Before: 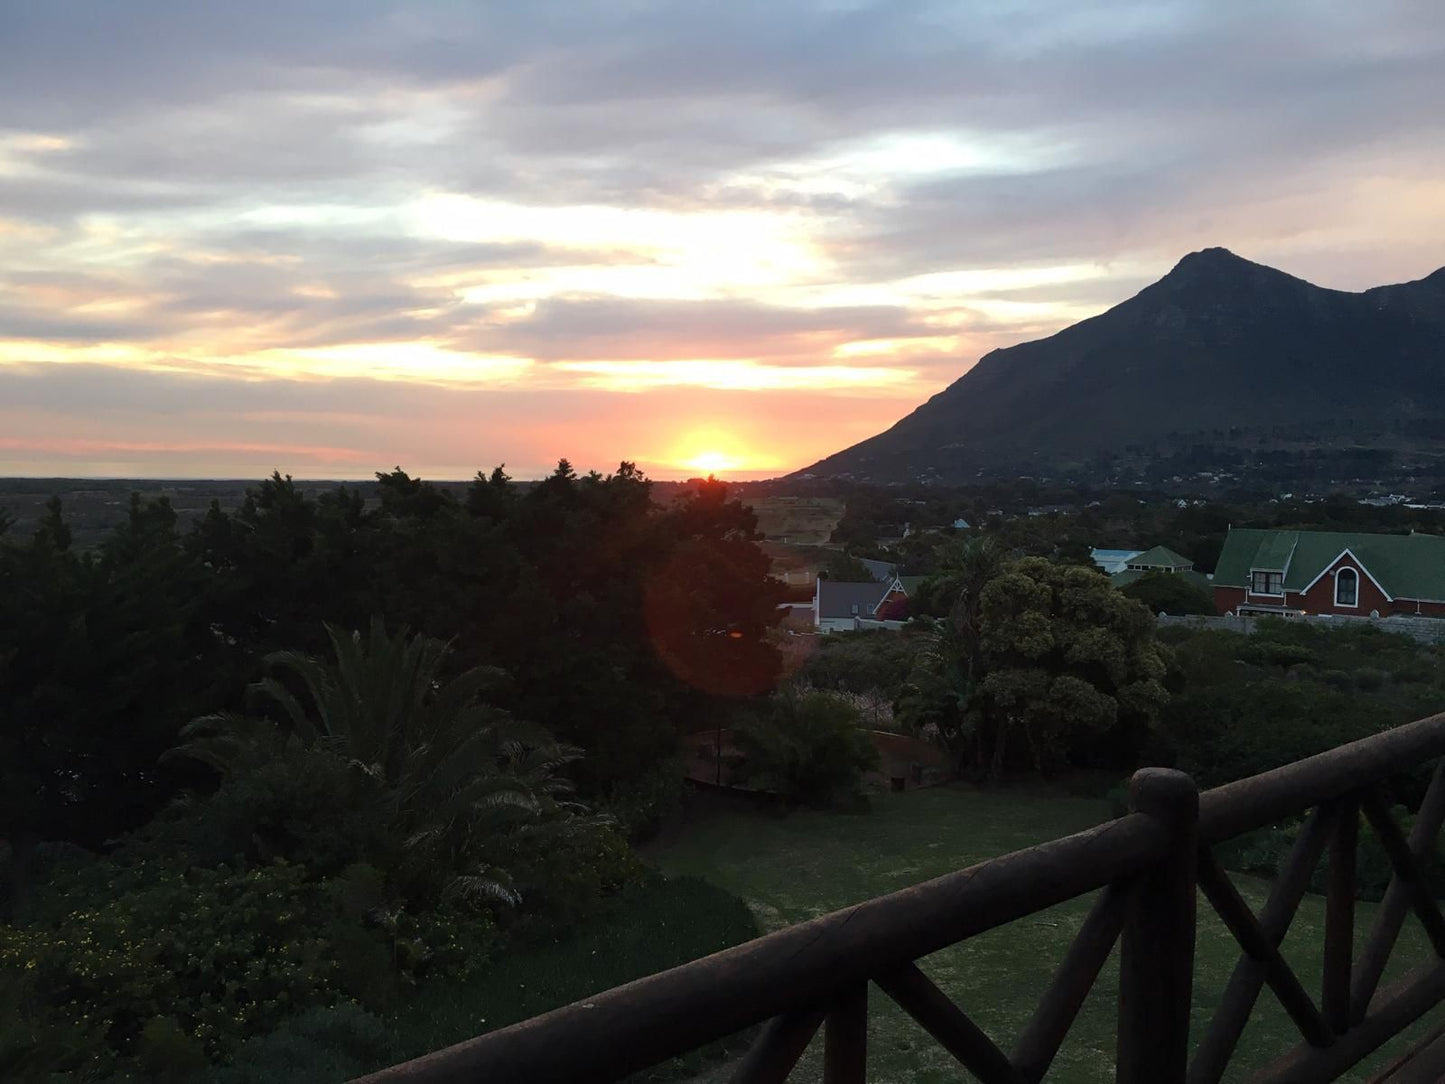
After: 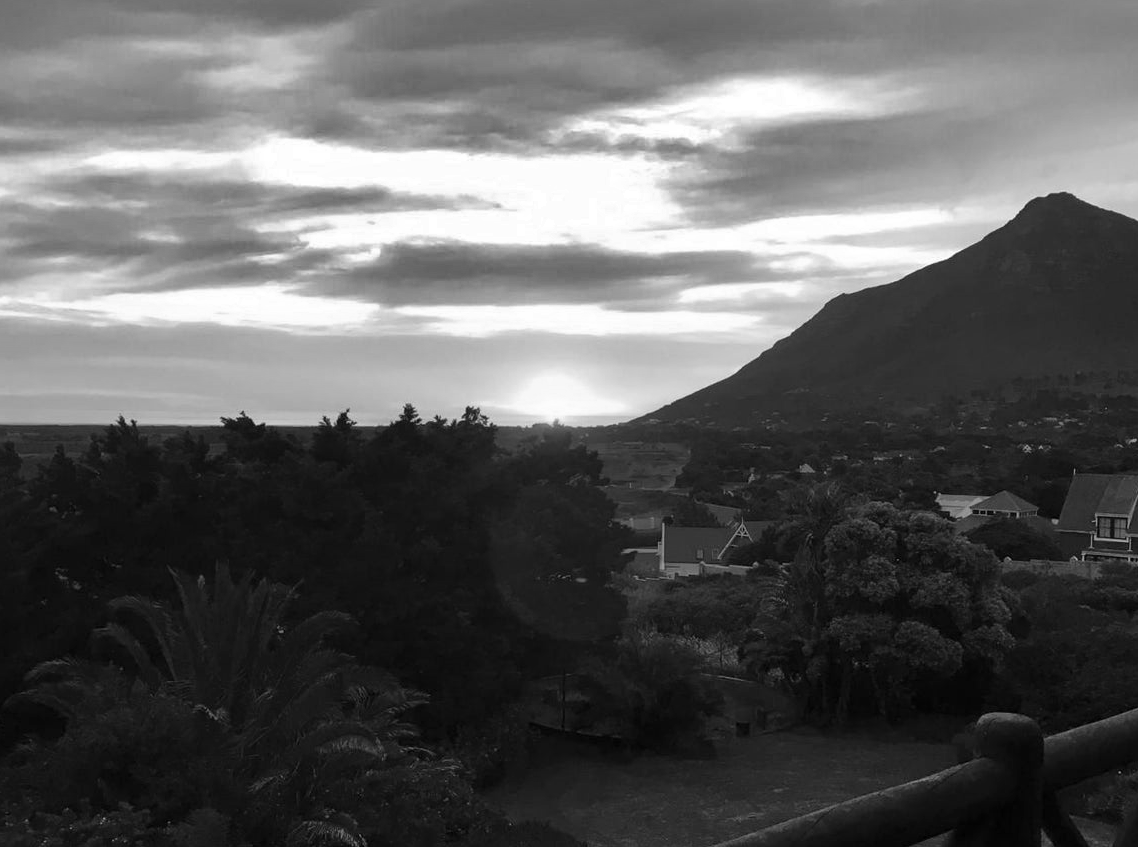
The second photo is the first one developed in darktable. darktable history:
shadows and highlights: shadows 24.5, highlights -78.15, soften with gaussian
monochrome: on, module defaults
crop and rotate: left 10.77%, top 5.1%, right 10.41%, bottom 16.76%
